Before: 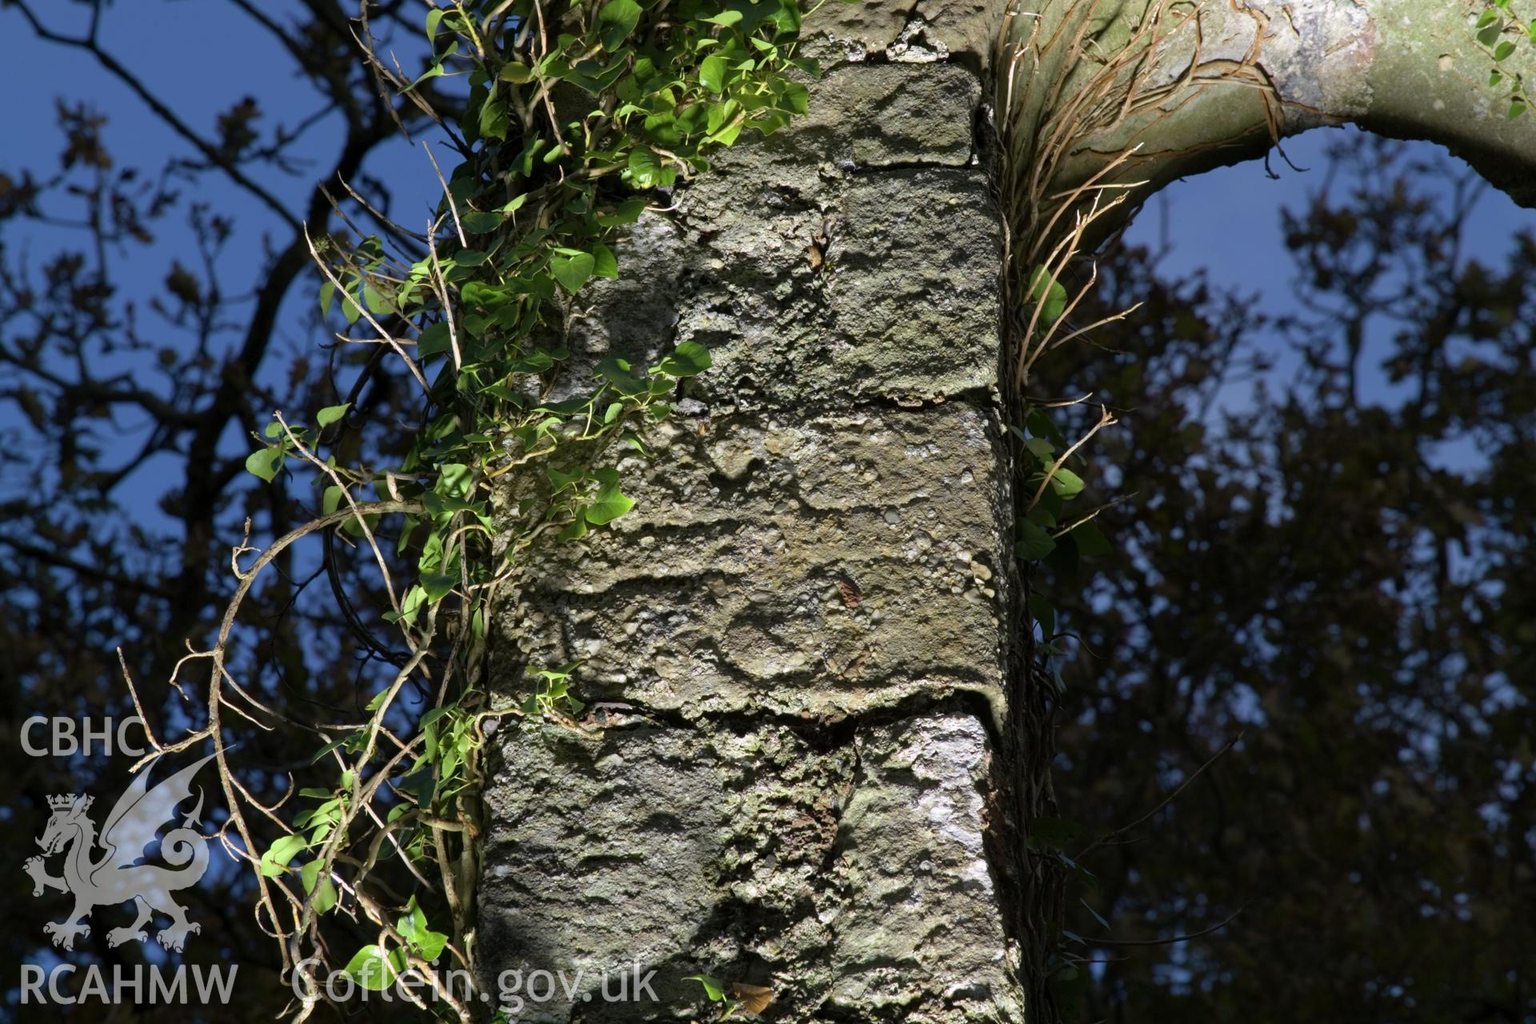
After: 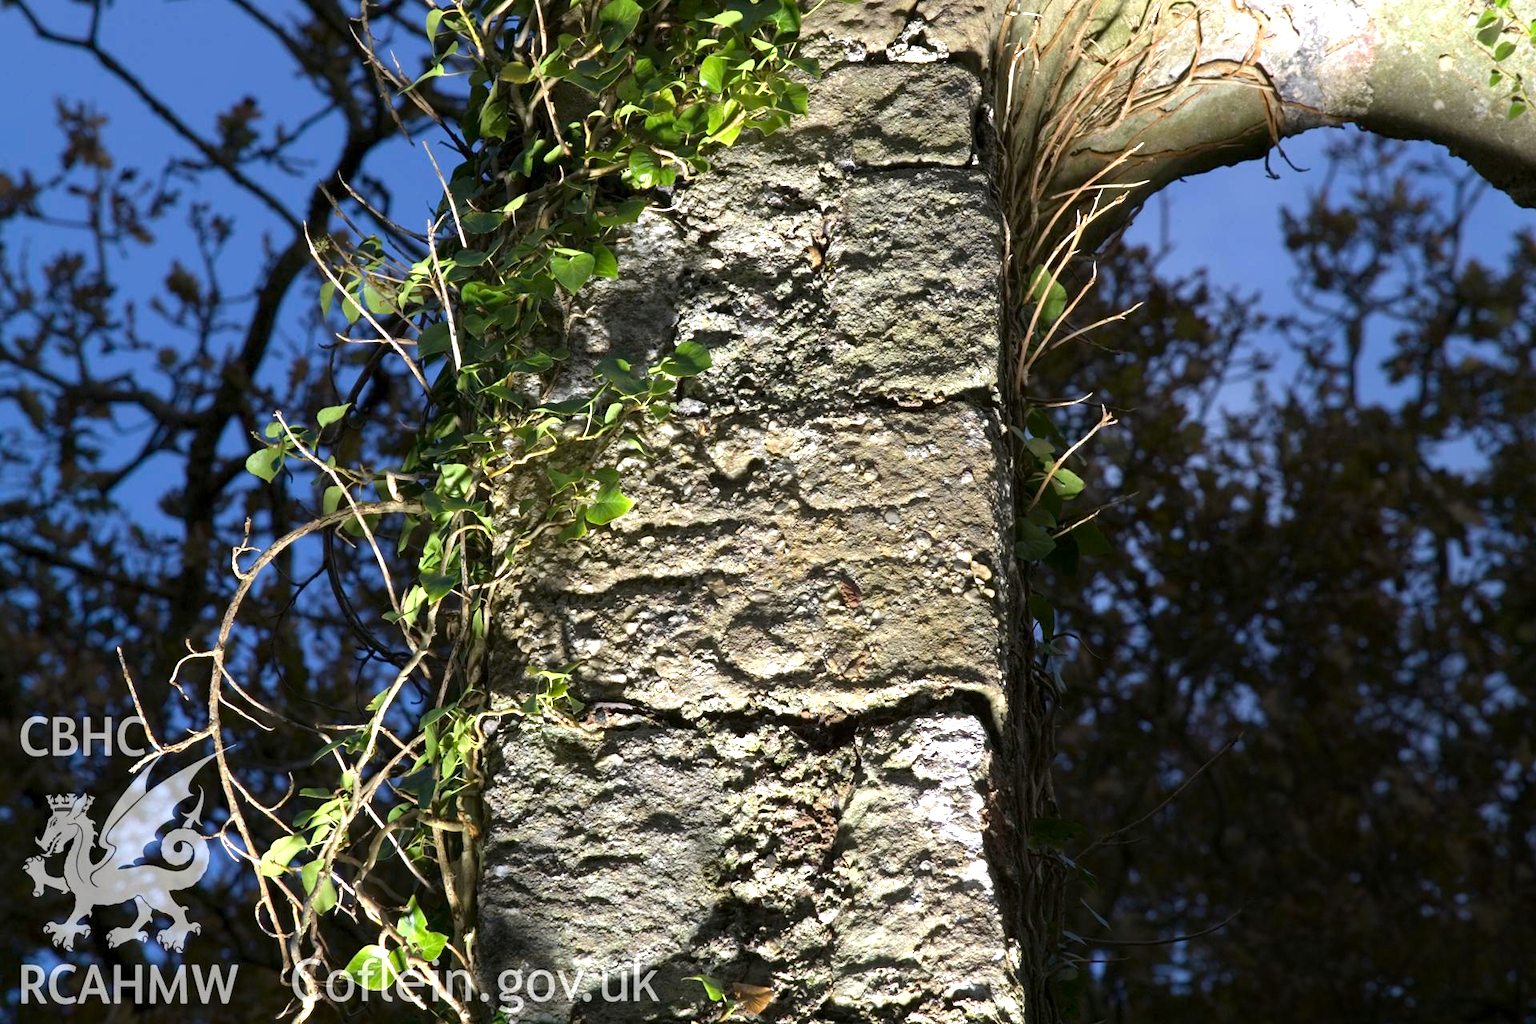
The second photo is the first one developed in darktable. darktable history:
exposure: exposure 0.211 EV, compensate exposure bias true, compensate highlight preservation false
tone equalizer: -8 EV -0.767 EV, -7 EV -0.693 EV, -6 EV -0.594 EV, -5 EV -0.409 EV, -3 EV 0.37 EV, -2 EV 0.6 EV, -1 EV 0.699 EV, +0 EV 0.754 EV, smoothing diameter 24.89%, edges refinement/feathering 5.98, preserve details guided filter
